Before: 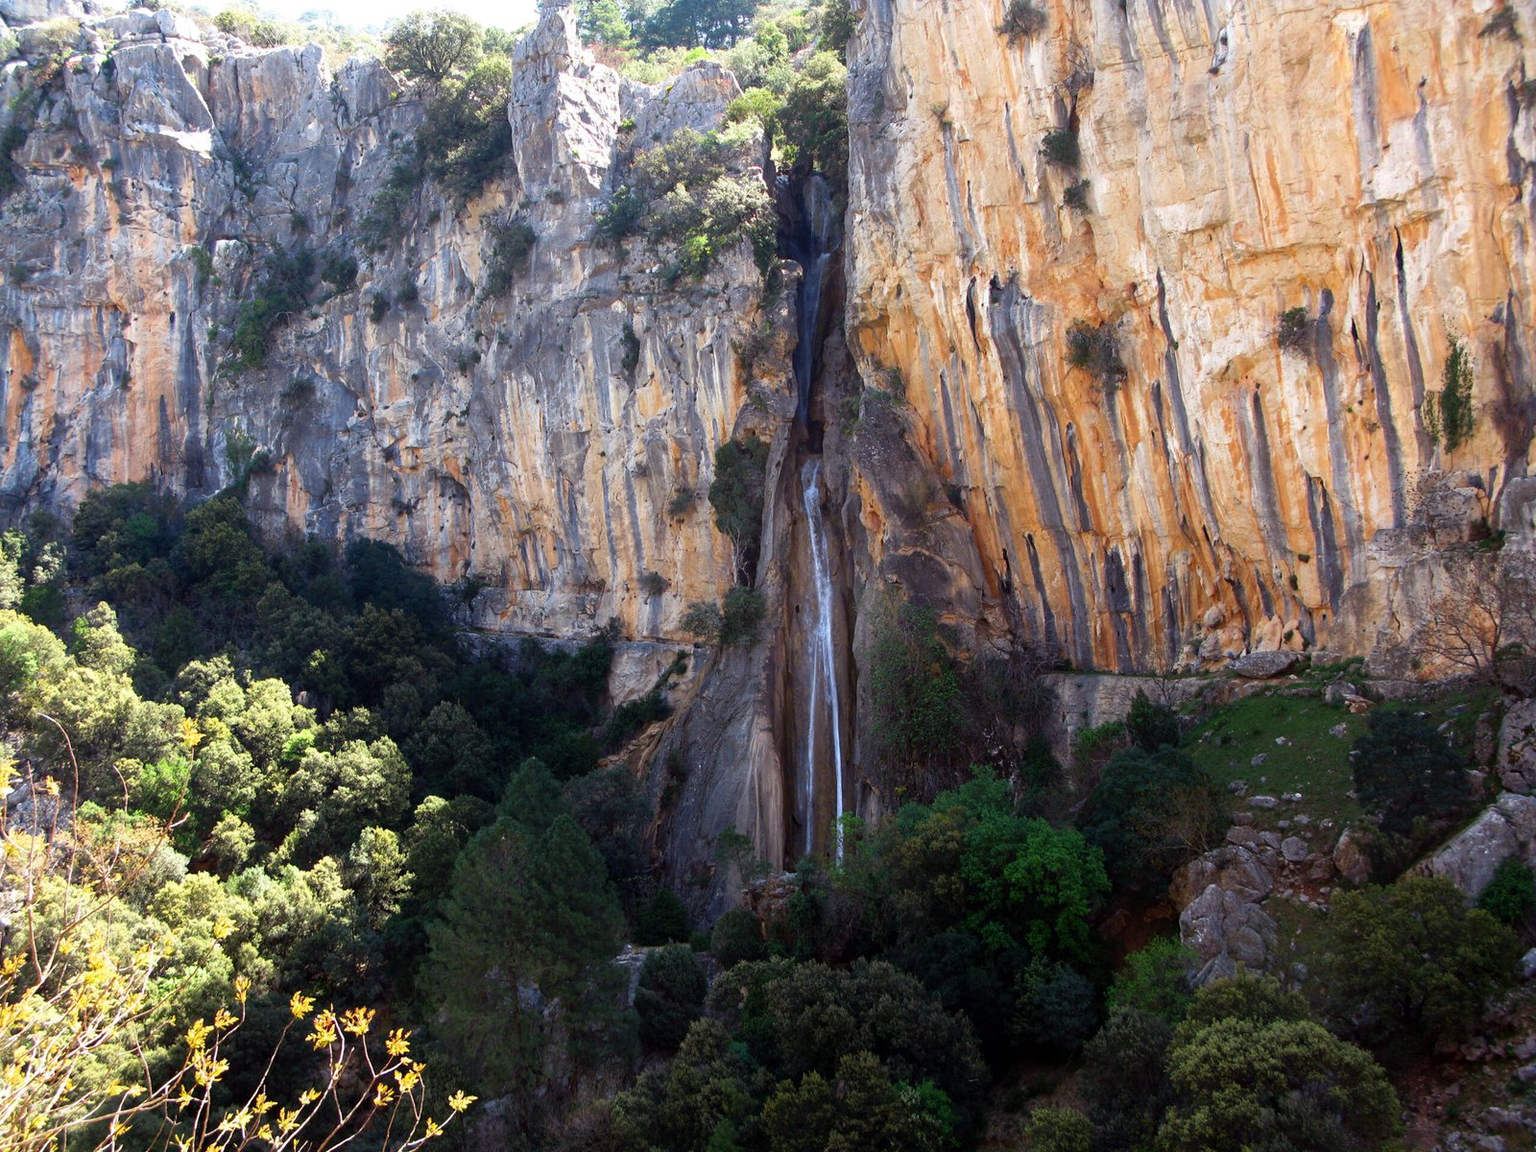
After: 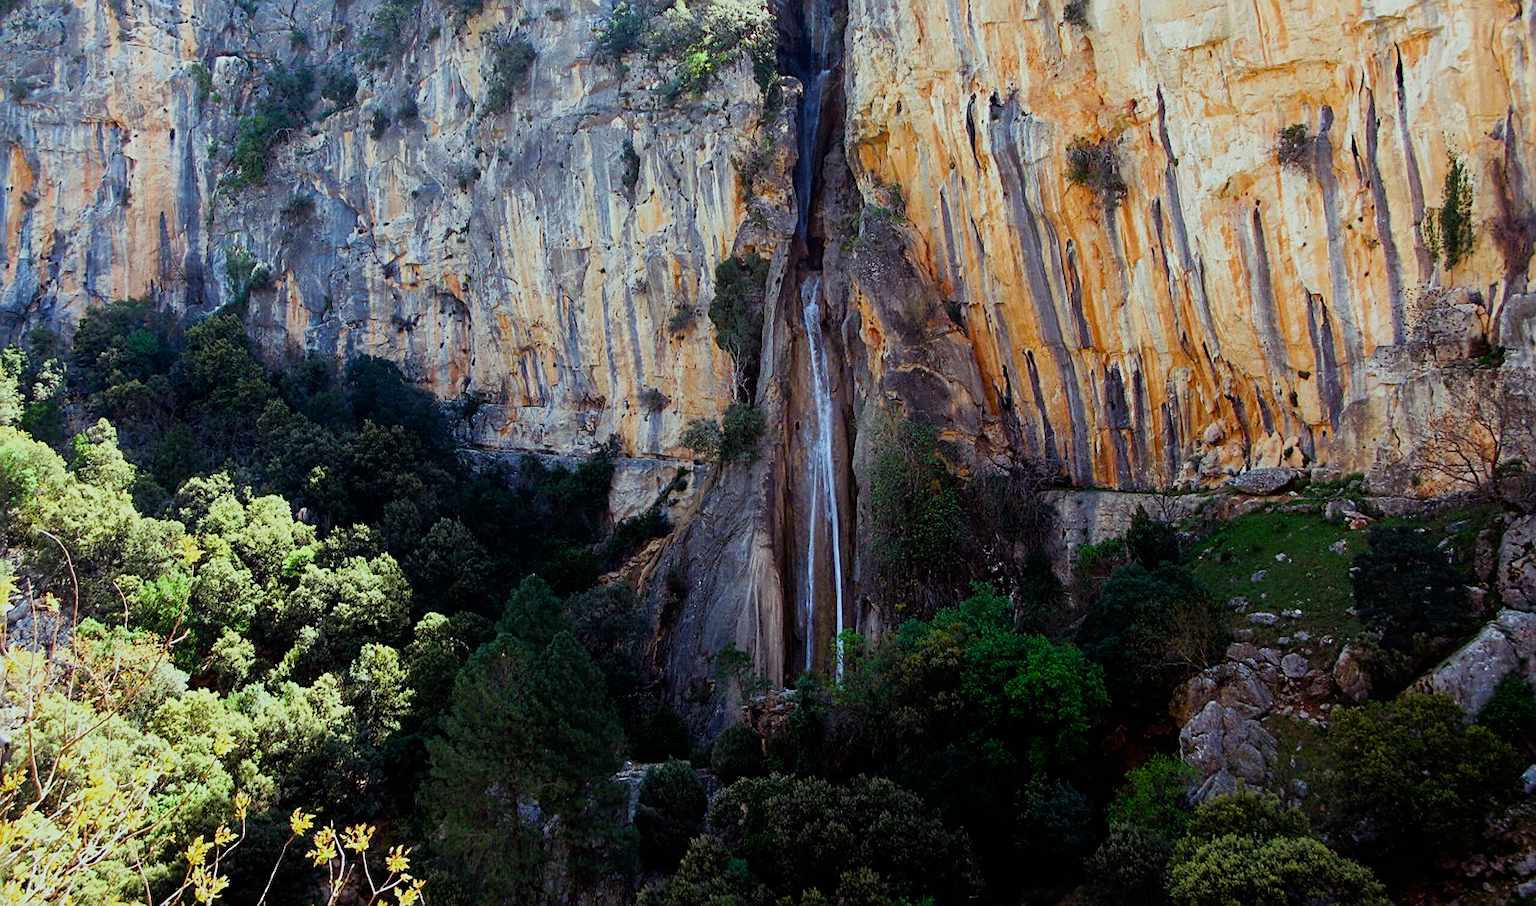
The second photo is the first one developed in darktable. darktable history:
filmic rgb: black relative exposure -7.65 EV, white relative exposure 4.56 EV, hardness 3.61, iterations of high-quality reconstruction 0
crop and rotate: top 15.984%, bottom 5.314%
sharpen: on, module defaults
color balance rgb: highlights gain › luminance 19.873%, highlights gain › chroma 2.783%, highlights gain › hue 174.14°, perceptual saturation grading › global saturation 20%, perceptual saturation grading › highlights -25.891%, perceptual saturation grading › shadows 24.039%, global vibrance 20%
exposure: exposure -0.07 EV, compensate exposure bias true, compensate highlight preservation false
